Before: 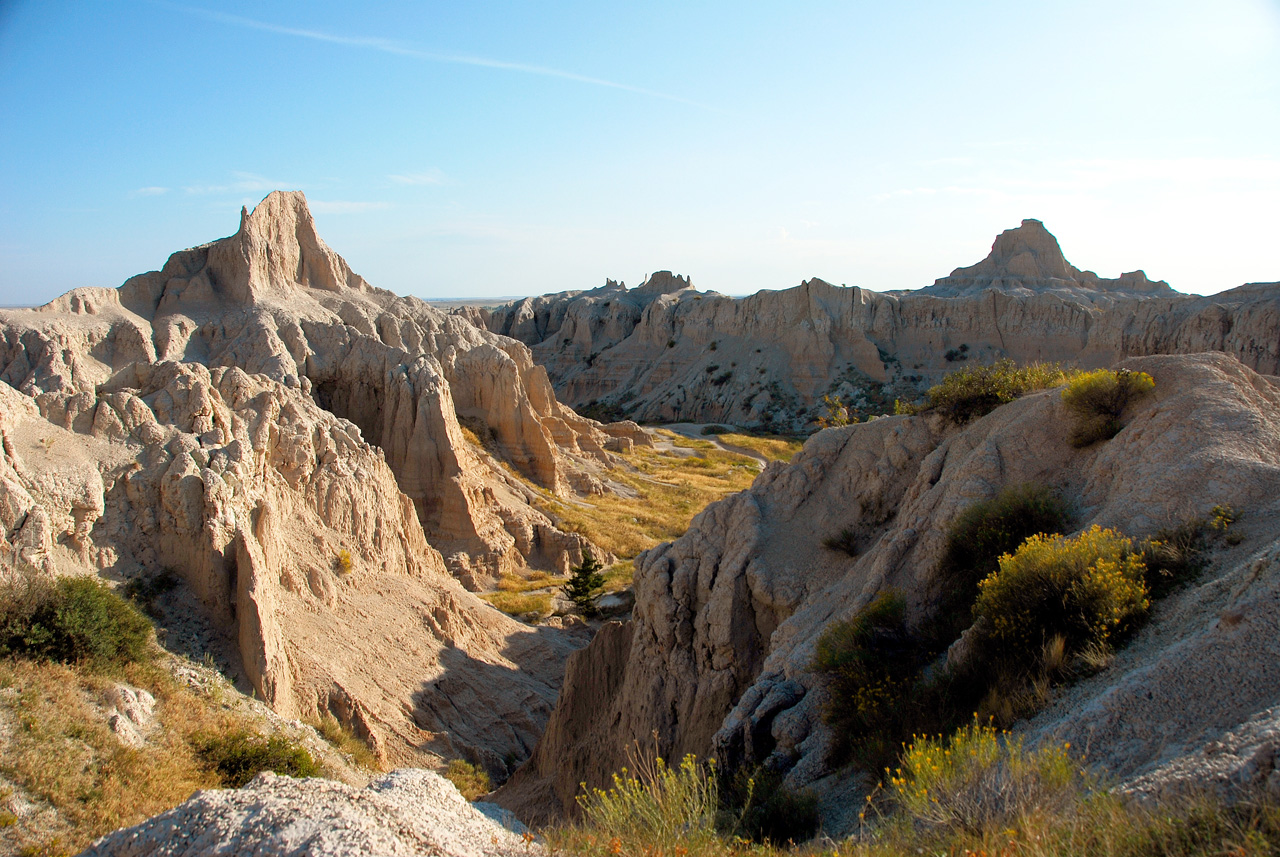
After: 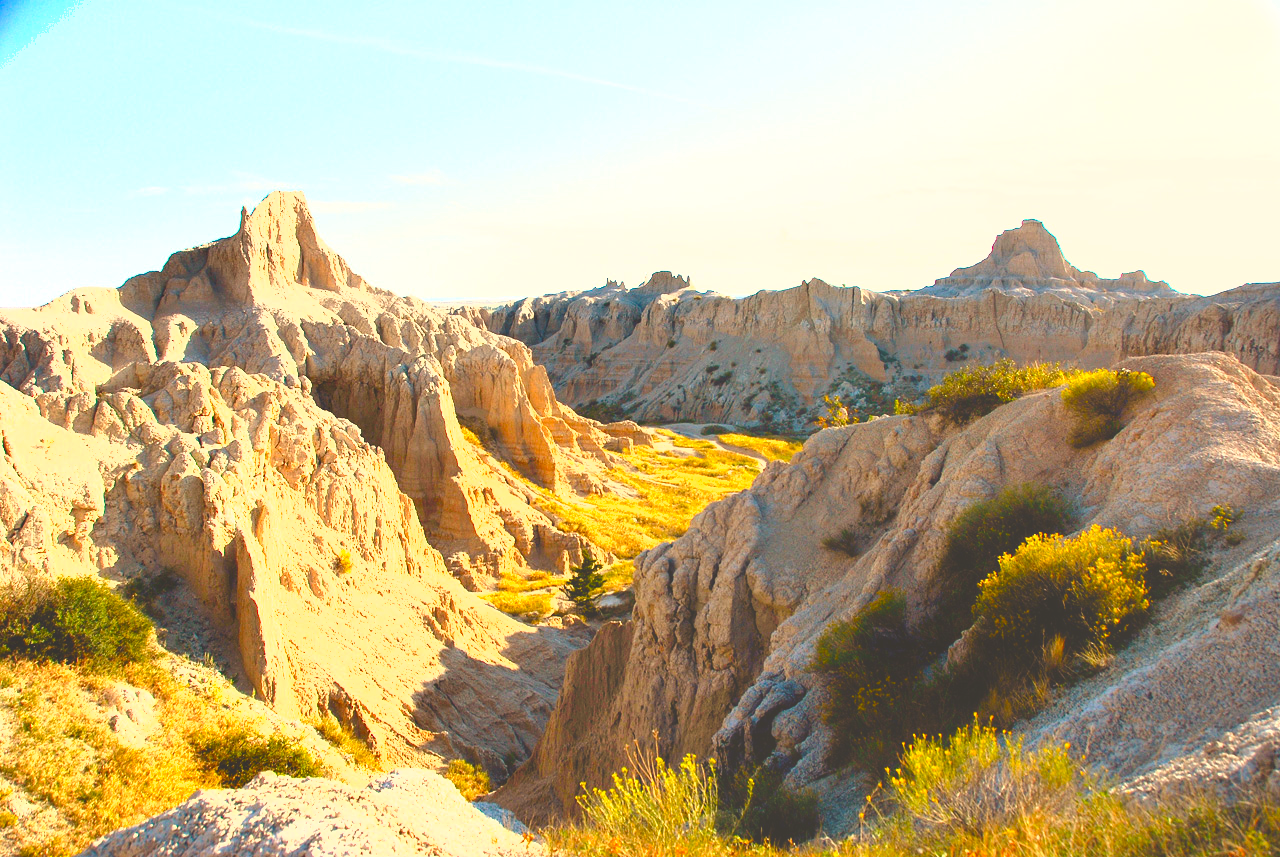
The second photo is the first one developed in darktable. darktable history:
exposure: black level correction -0.015, exposure -0.132 EV, compensate exposure bias true, compensate highlight preservation false
color balance rgb: highlights gain › chroma 1.521%, highlights gain › hue 310.82°, perceptual saturation grading › global saturation 20%, perceptual saturation grading › highlights -25.857%, perceptual saturation grading › shadows 50.145%, global vibrance 42.105%
shadows and highlights: shadows -87.56, highlights -36.32, soften with gaussian
color correction: highlights a* 1.27, highlights b* 17.5
